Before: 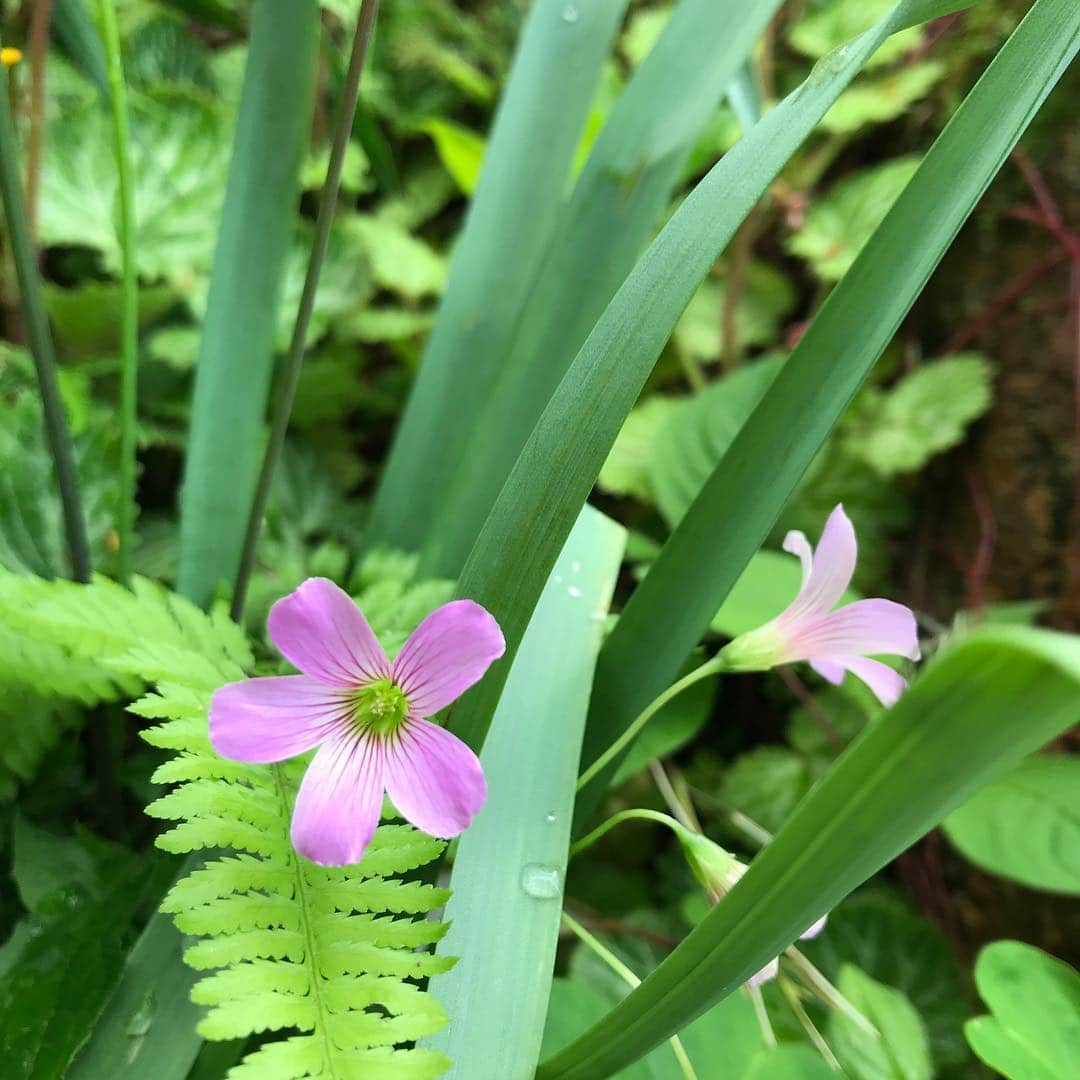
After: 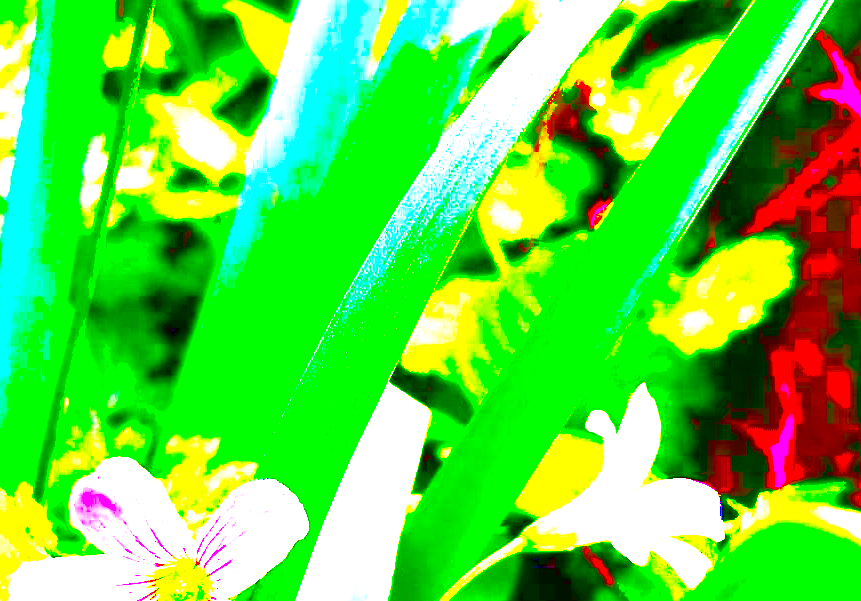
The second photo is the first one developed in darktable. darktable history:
exposure: black level correction 0.098, exposure 2.956 EV, compensate highlight preservation false
crop: left 18.274%, top 11.117%, right 1.926%, bottom 33.179%
sharpen: amount 0.206
contrast brightness saturation: contrast 0.14
haze removal: compatibility mode true, adaptive false
